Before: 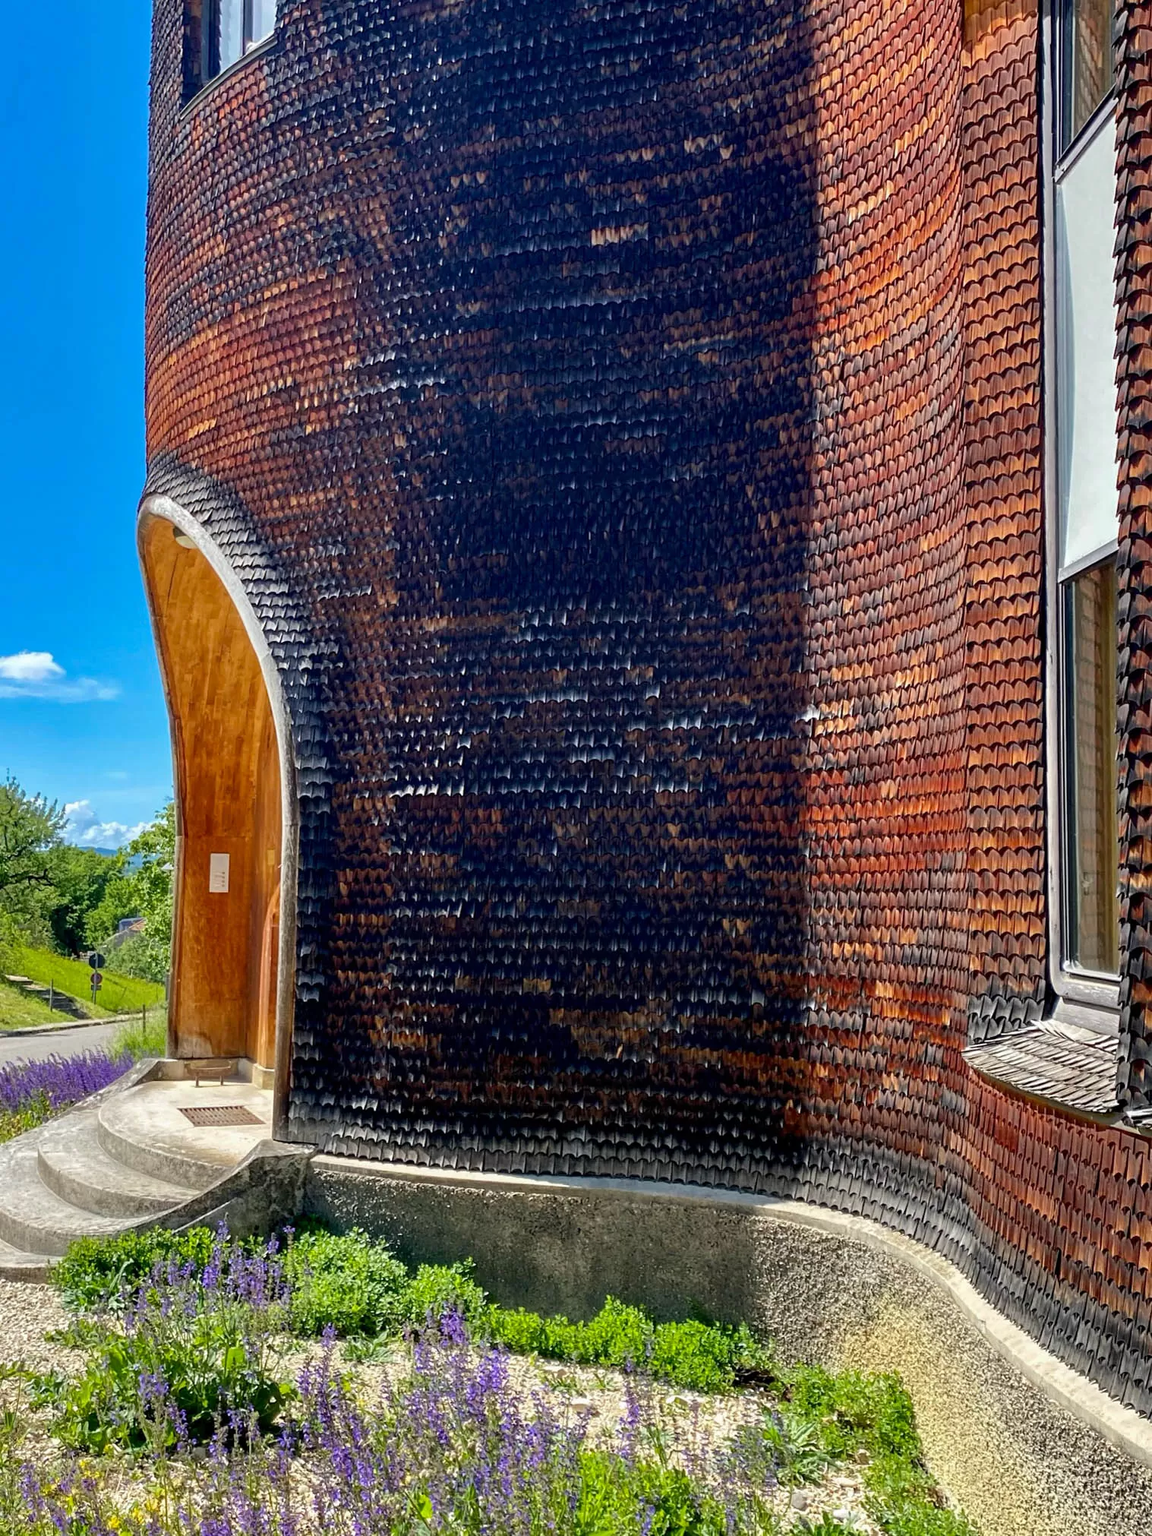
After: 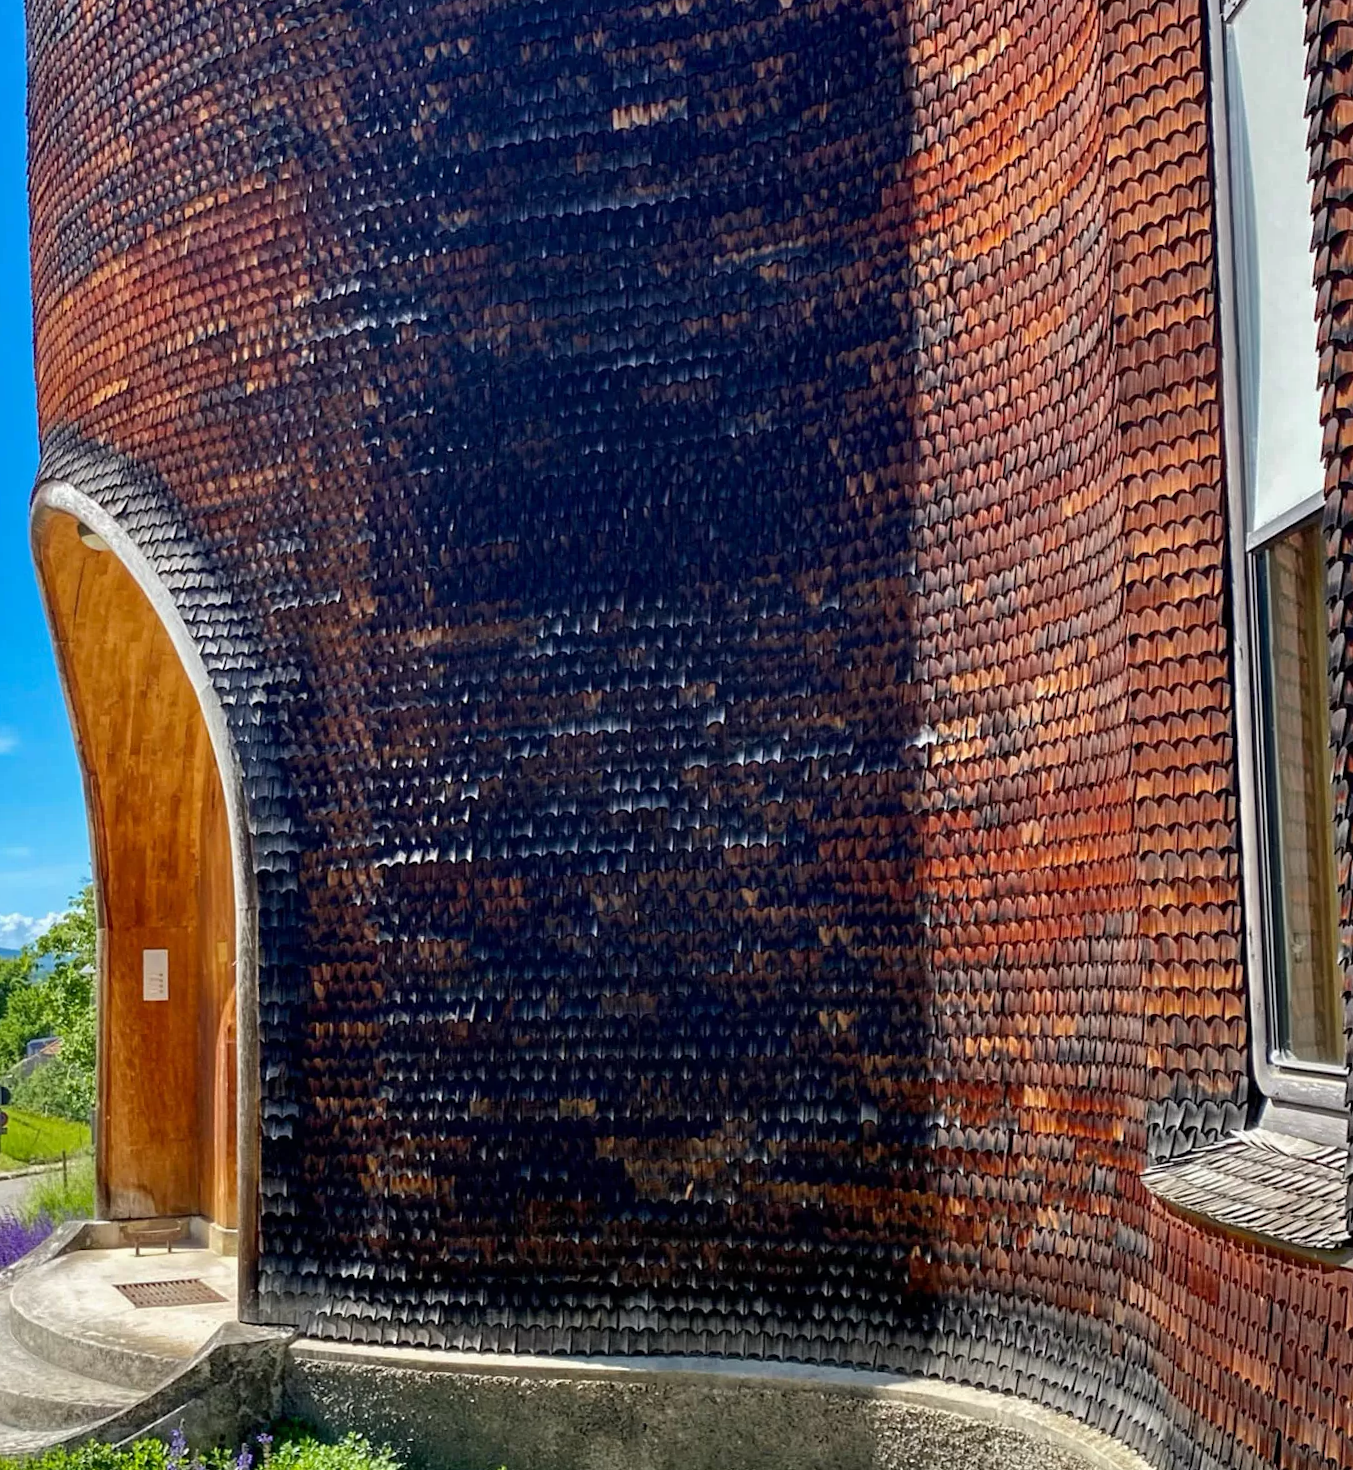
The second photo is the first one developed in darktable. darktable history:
crop: left 8.155%, top 6.611%, bottom 15.385%
rotate and perspective: rotation -2.12°, lens shift (vertical) 0.009, lens shift (horizontal) -0.008, automatic cropping original format, crop left 0.036, crop right 0.964, crop top 0.05, crop bottom 0.959
